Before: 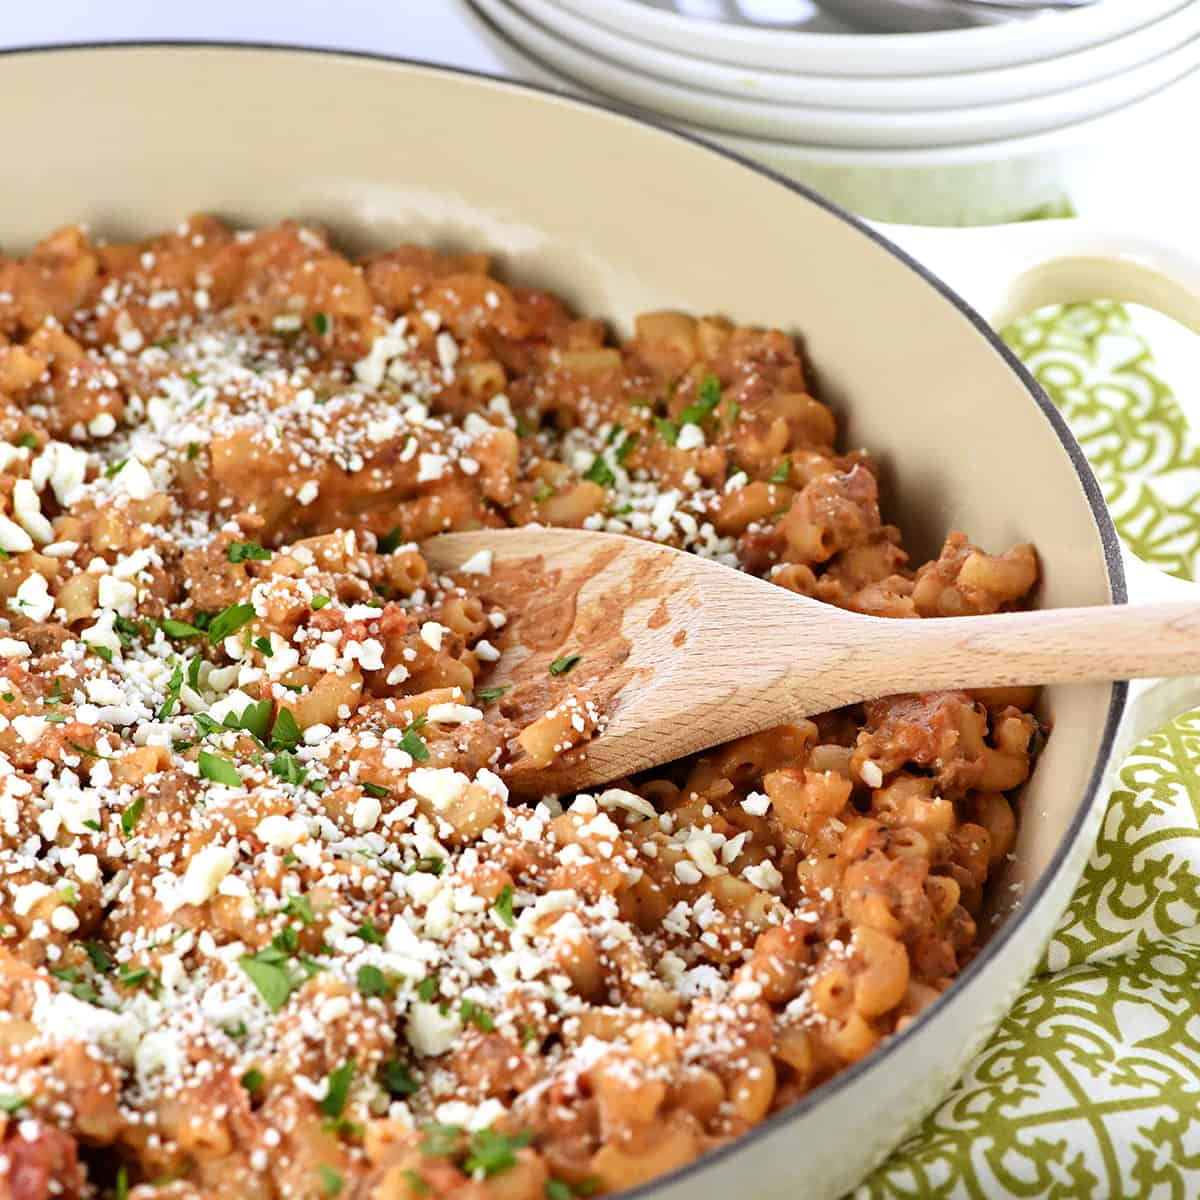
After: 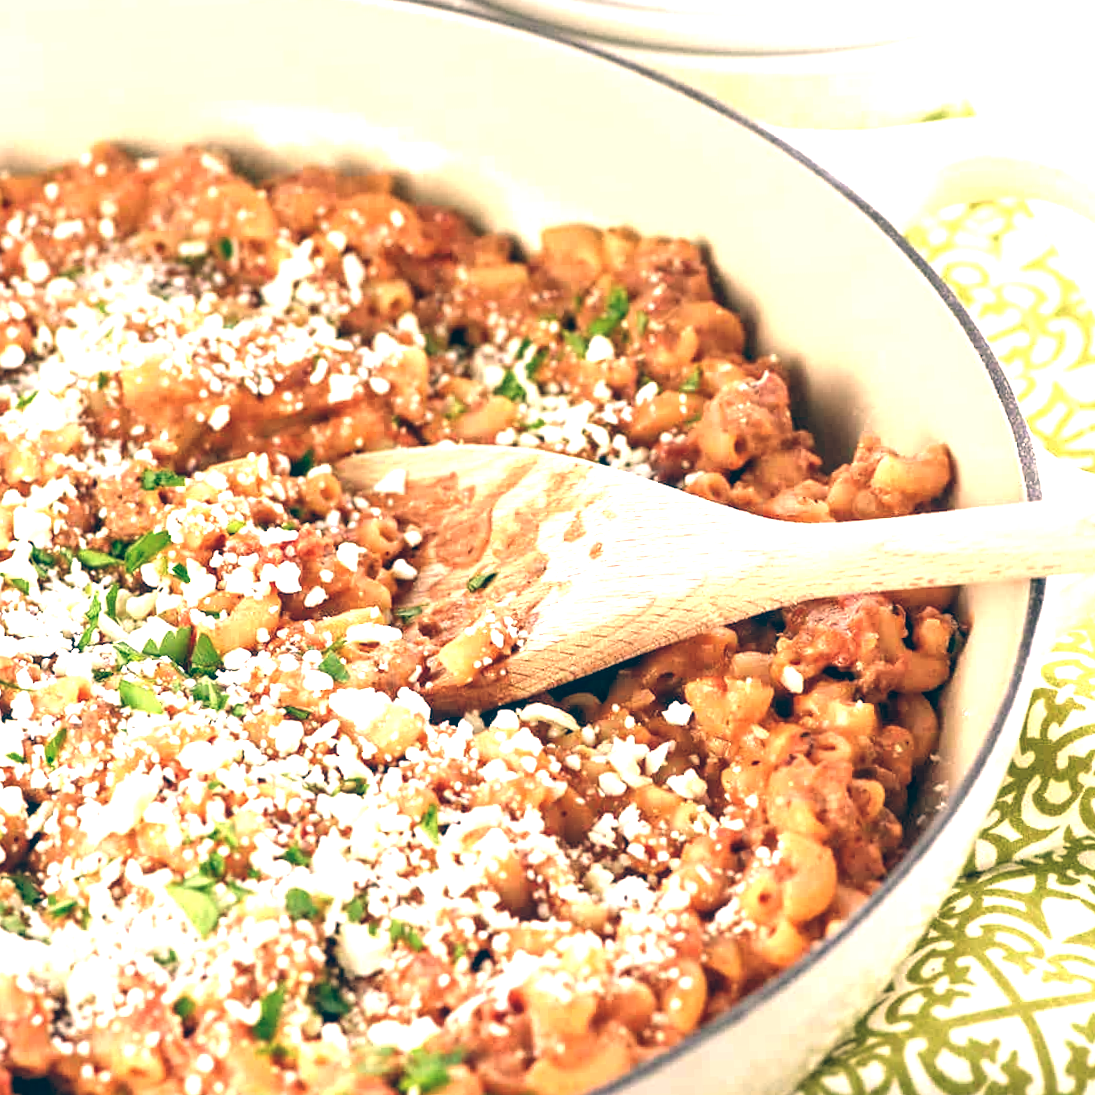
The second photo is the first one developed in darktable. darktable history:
crop and rotate: angle 1.96°, left 5.673%, top 5.673%
local contrast: highlights 83%, shadows 81%
color balance: lift [1.006, 0.985, 1.002, 1.015], gamma [1, 0.953, 1.008, 1.047], gain [1.076, 1.13, 1.004, 0.87]
exposure: exposure 1 EV, compensate highlight preservation false
